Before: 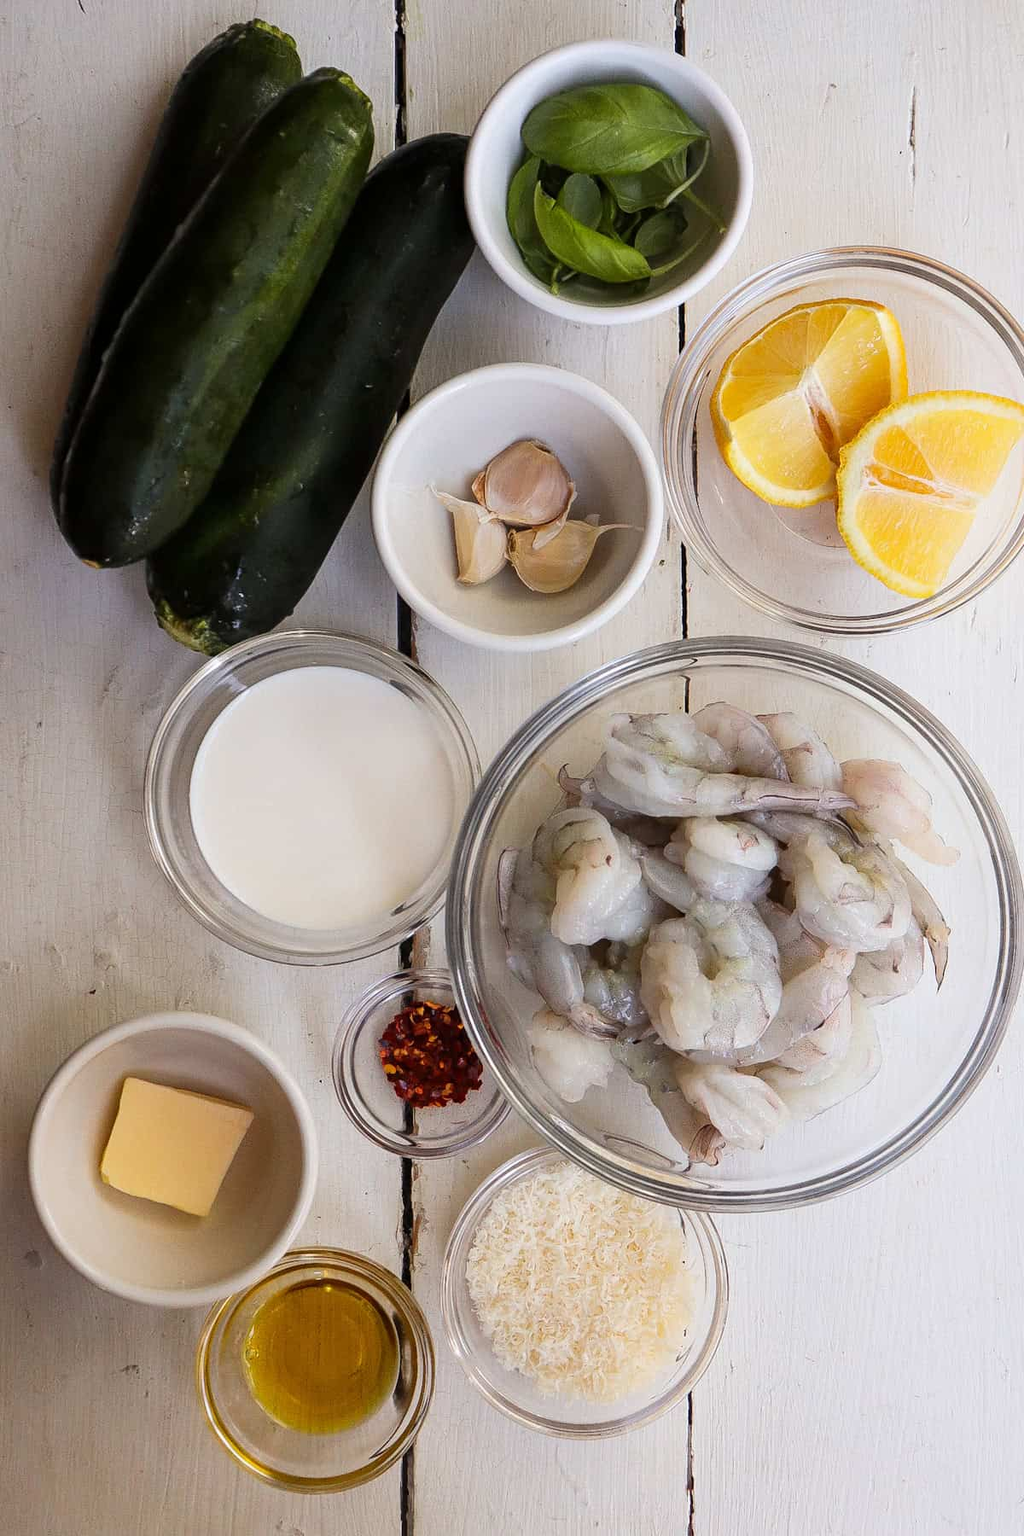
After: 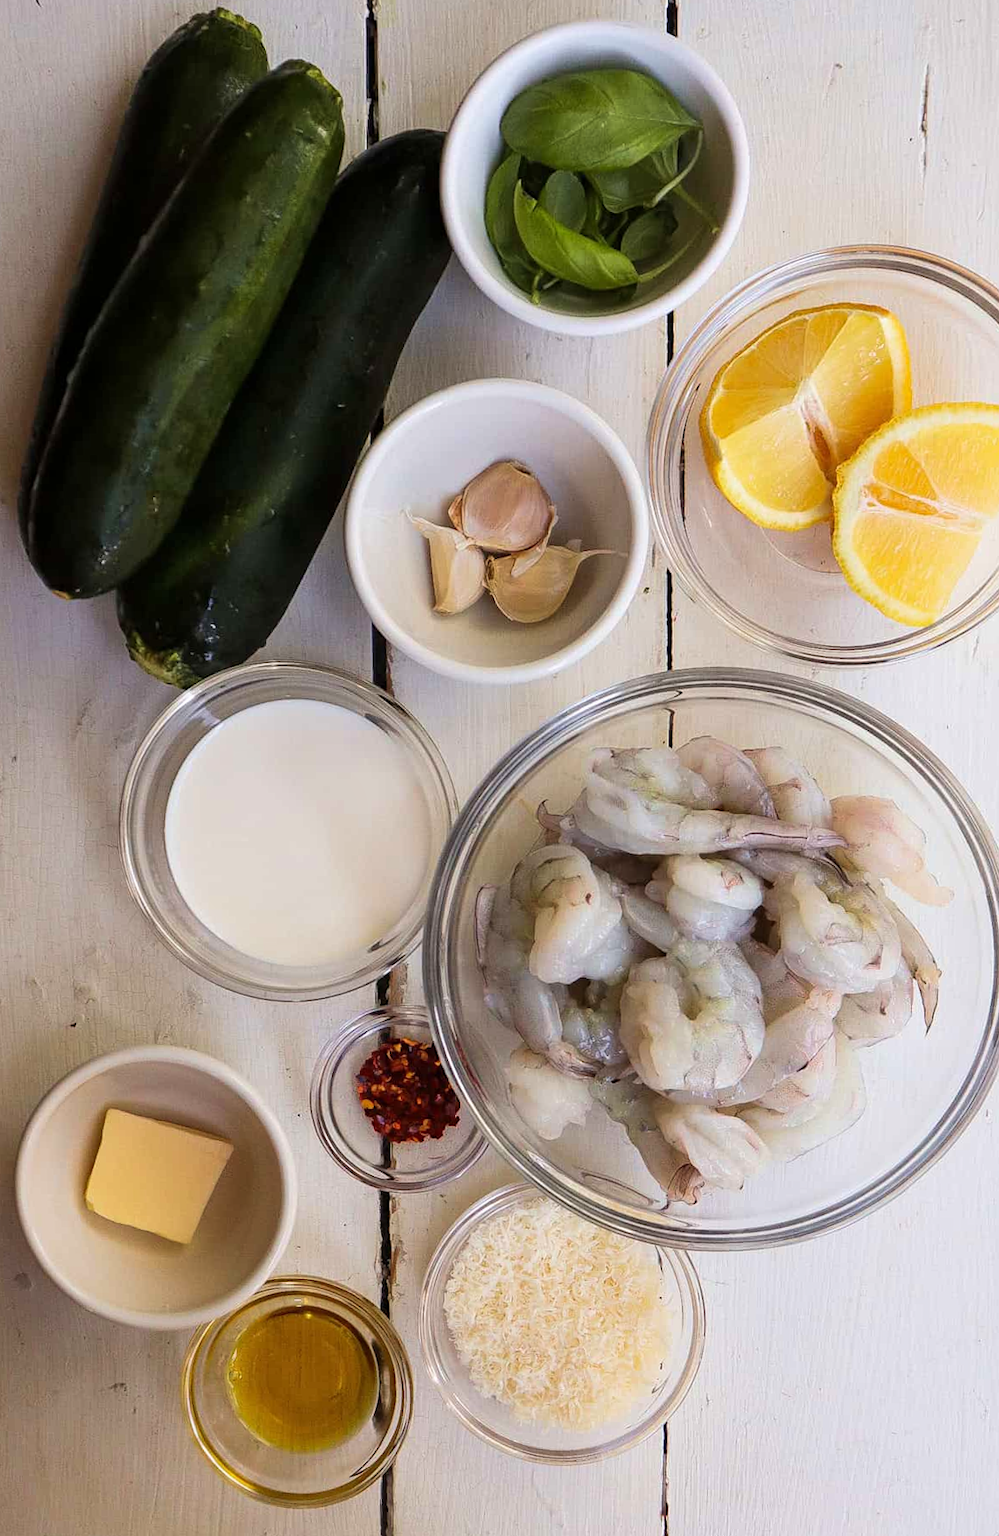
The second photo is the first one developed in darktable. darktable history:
tone equalizer: on, module defaults
rotate and perspective: rotation 0.074°, lens shift (vertical) 0.096, lens shift (horizontal) -0.041, crop left 0.043, crop right 0.952, crop top 0.024, crop bottom 0.979
velvia: on, module defaults
